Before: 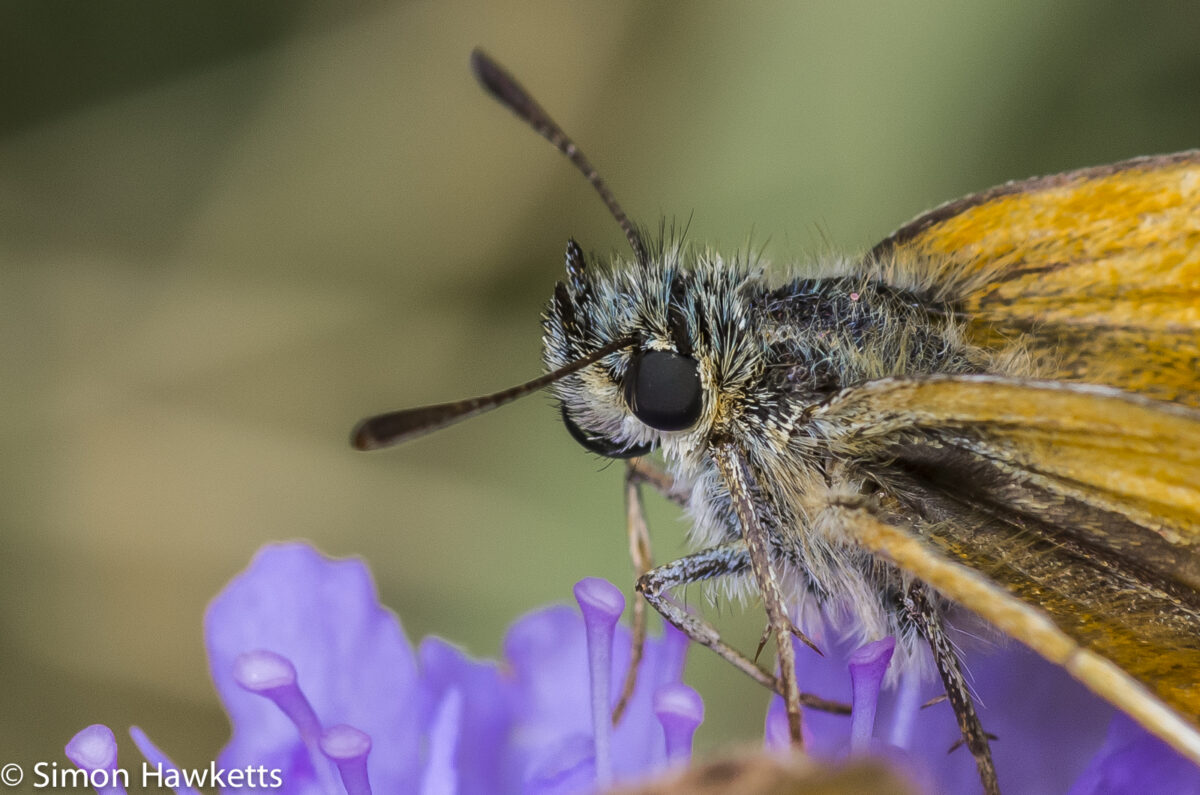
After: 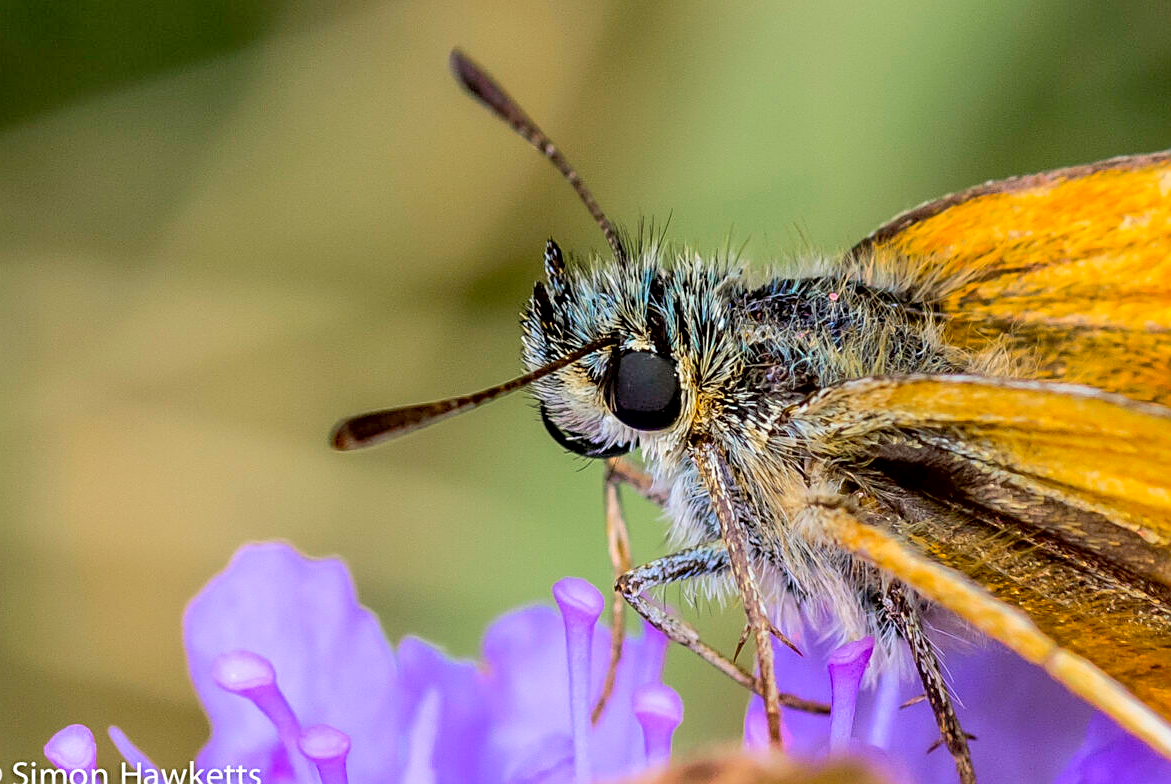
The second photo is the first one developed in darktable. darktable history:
sharpen: on, module defaults
crop and rotate: left 1.769%, right 0.616%, bottom 1.309%
contrast brightness saturation: contrast 0.067, brightness 0.176, saturation 0.406
local contrast: highlights 100%, shadows 101%, detail 119%, midtone range 0.2
exposure: black level correction 0.011, compensate highlight preservation false
